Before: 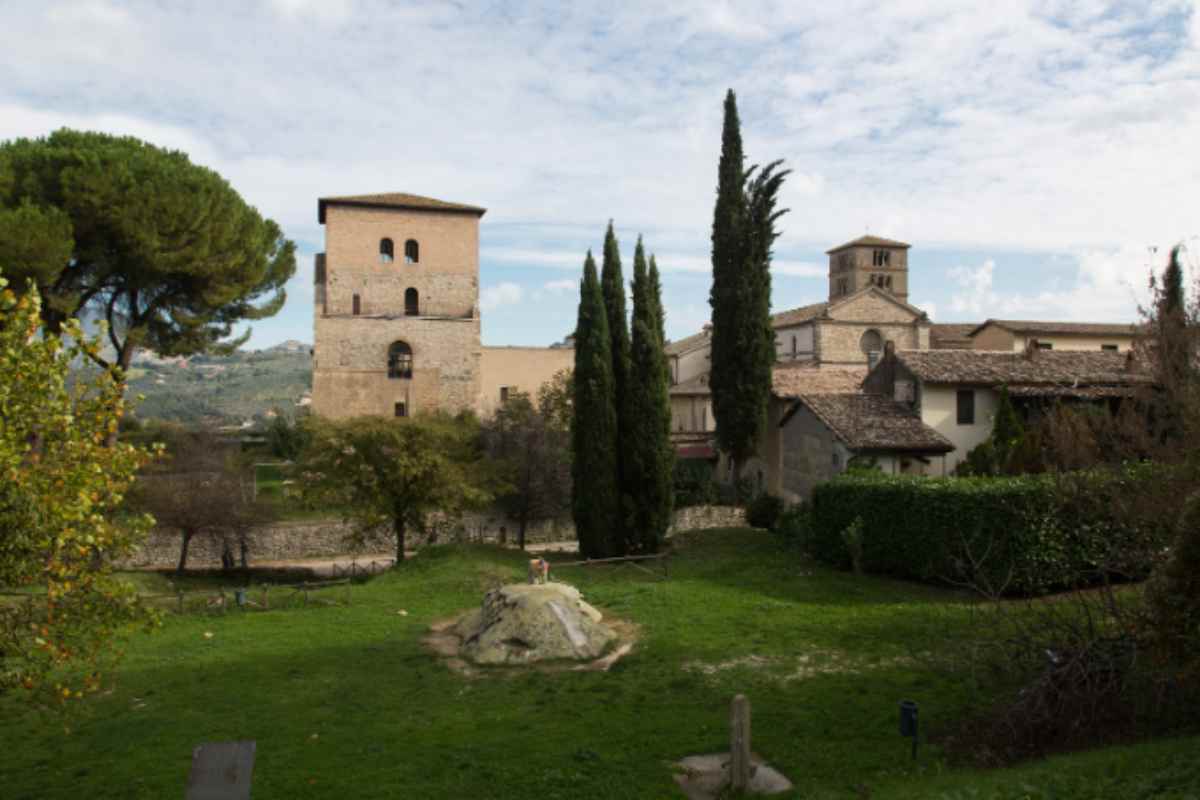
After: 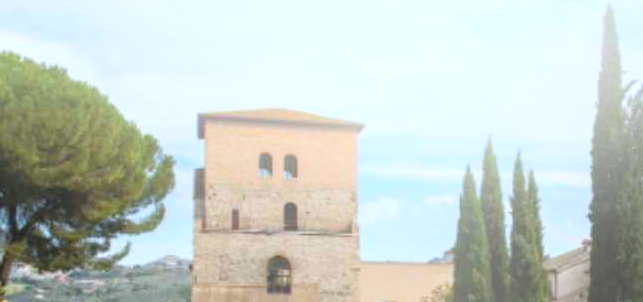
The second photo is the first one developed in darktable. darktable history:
crop: left 10.121%, top 10.631%, right 36.218%, bottom 51.526%
white balance: red 0.954, blue 1.079
local contrast: on, module defaults
bloom: on, module defaults
exposure: exposure 0.2 EV, compensate highlight preservation false
